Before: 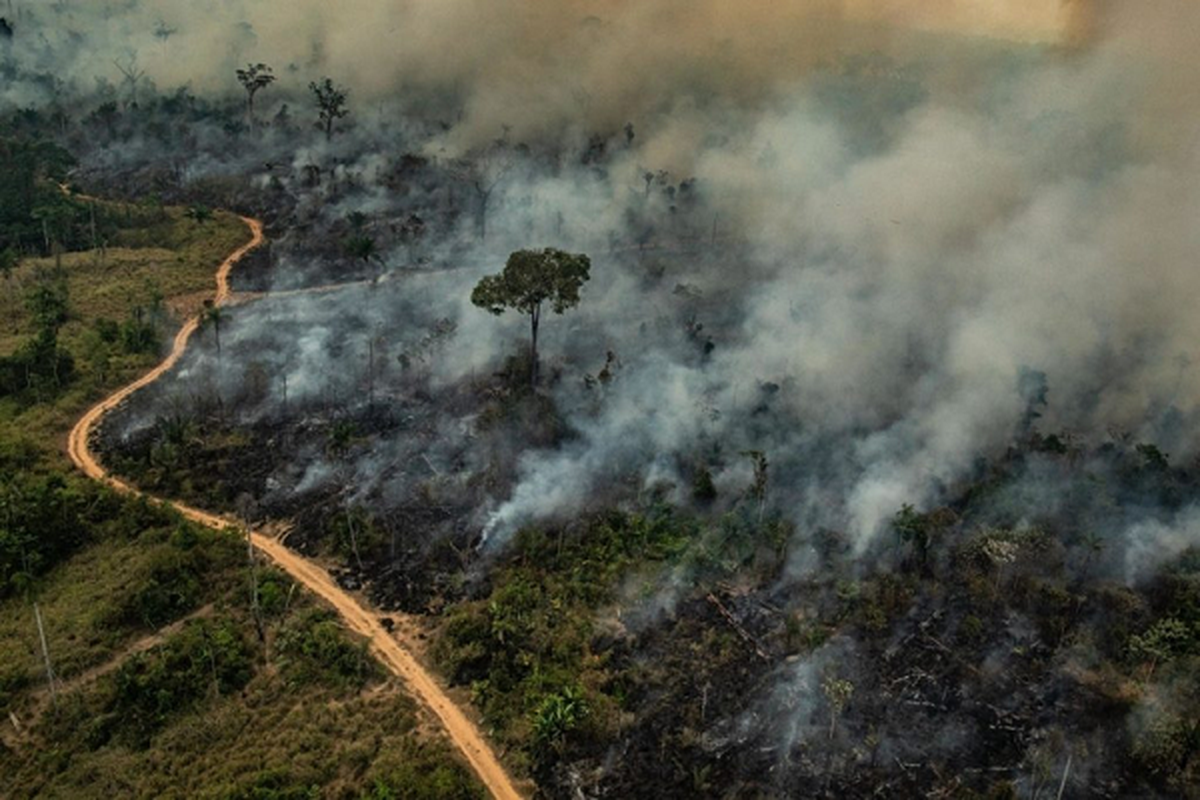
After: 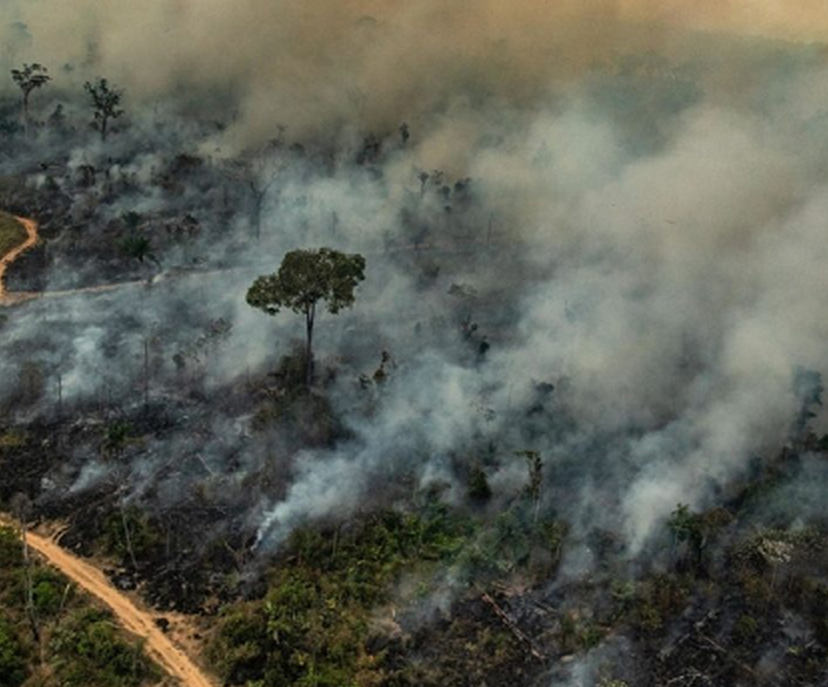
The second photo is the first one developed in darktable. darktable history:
crop: left 18.774%, right 12.202%, bottom 14.089%
